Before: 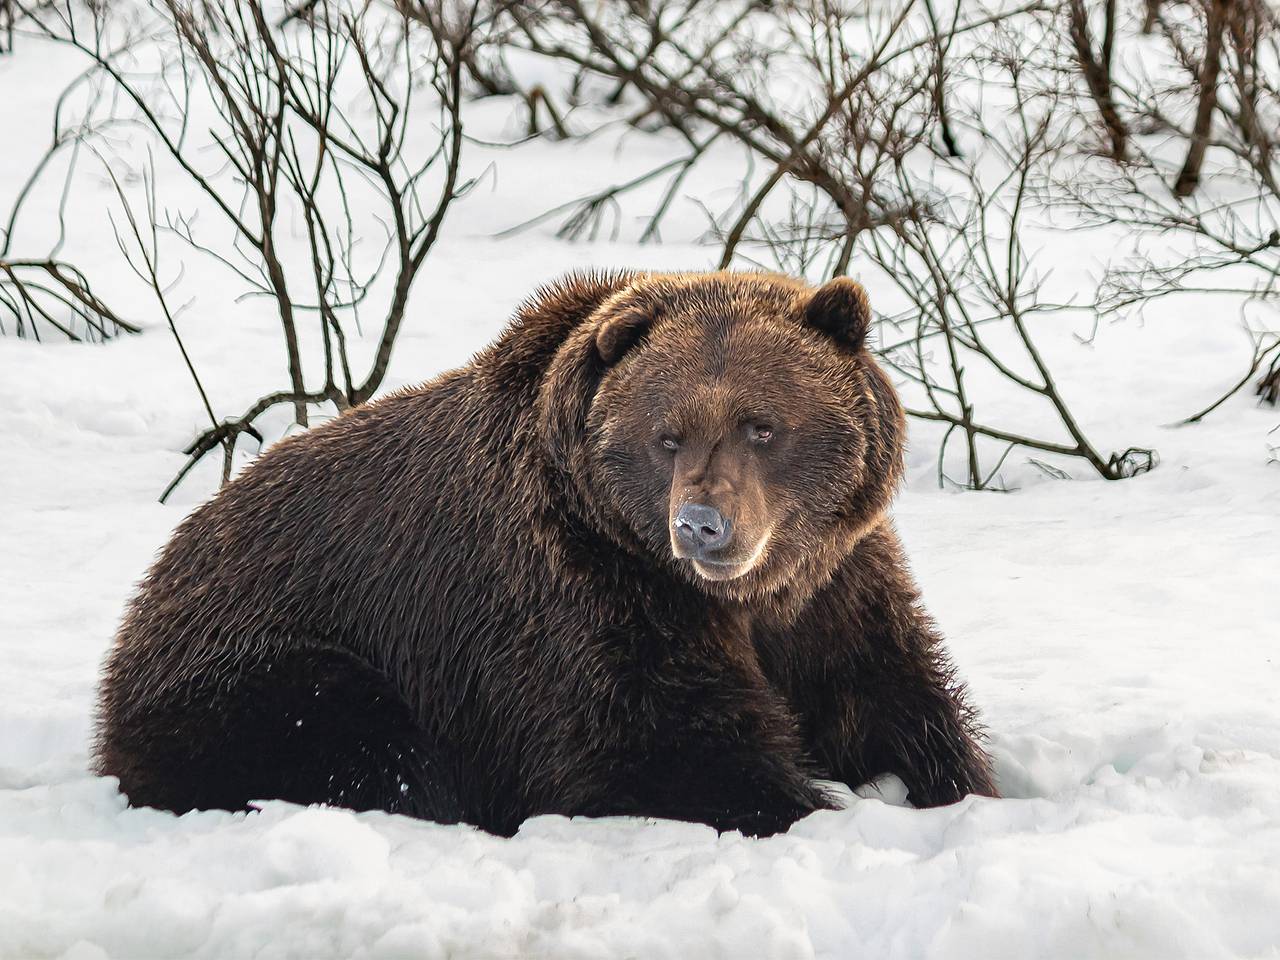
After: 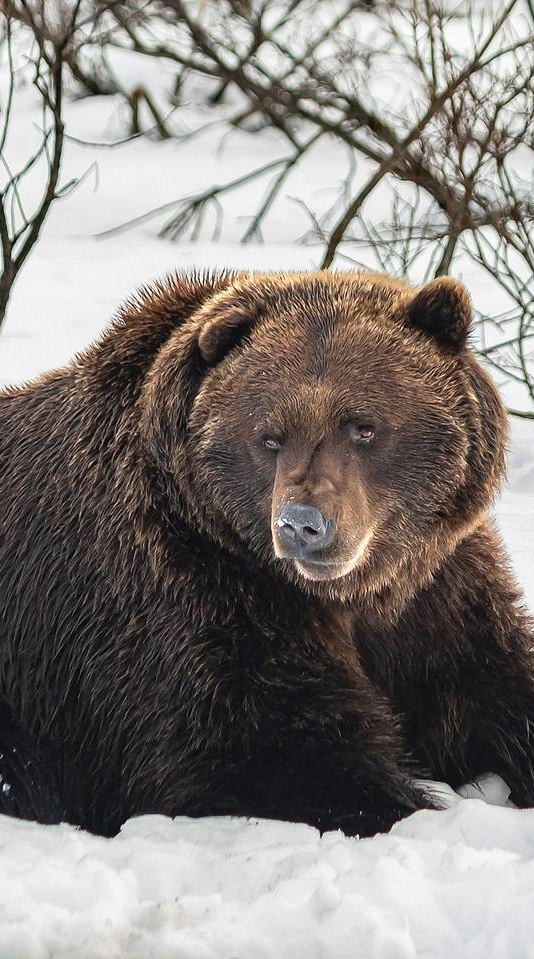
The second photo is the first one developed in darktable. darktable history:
crop: left 31.138%, right 27.088%
